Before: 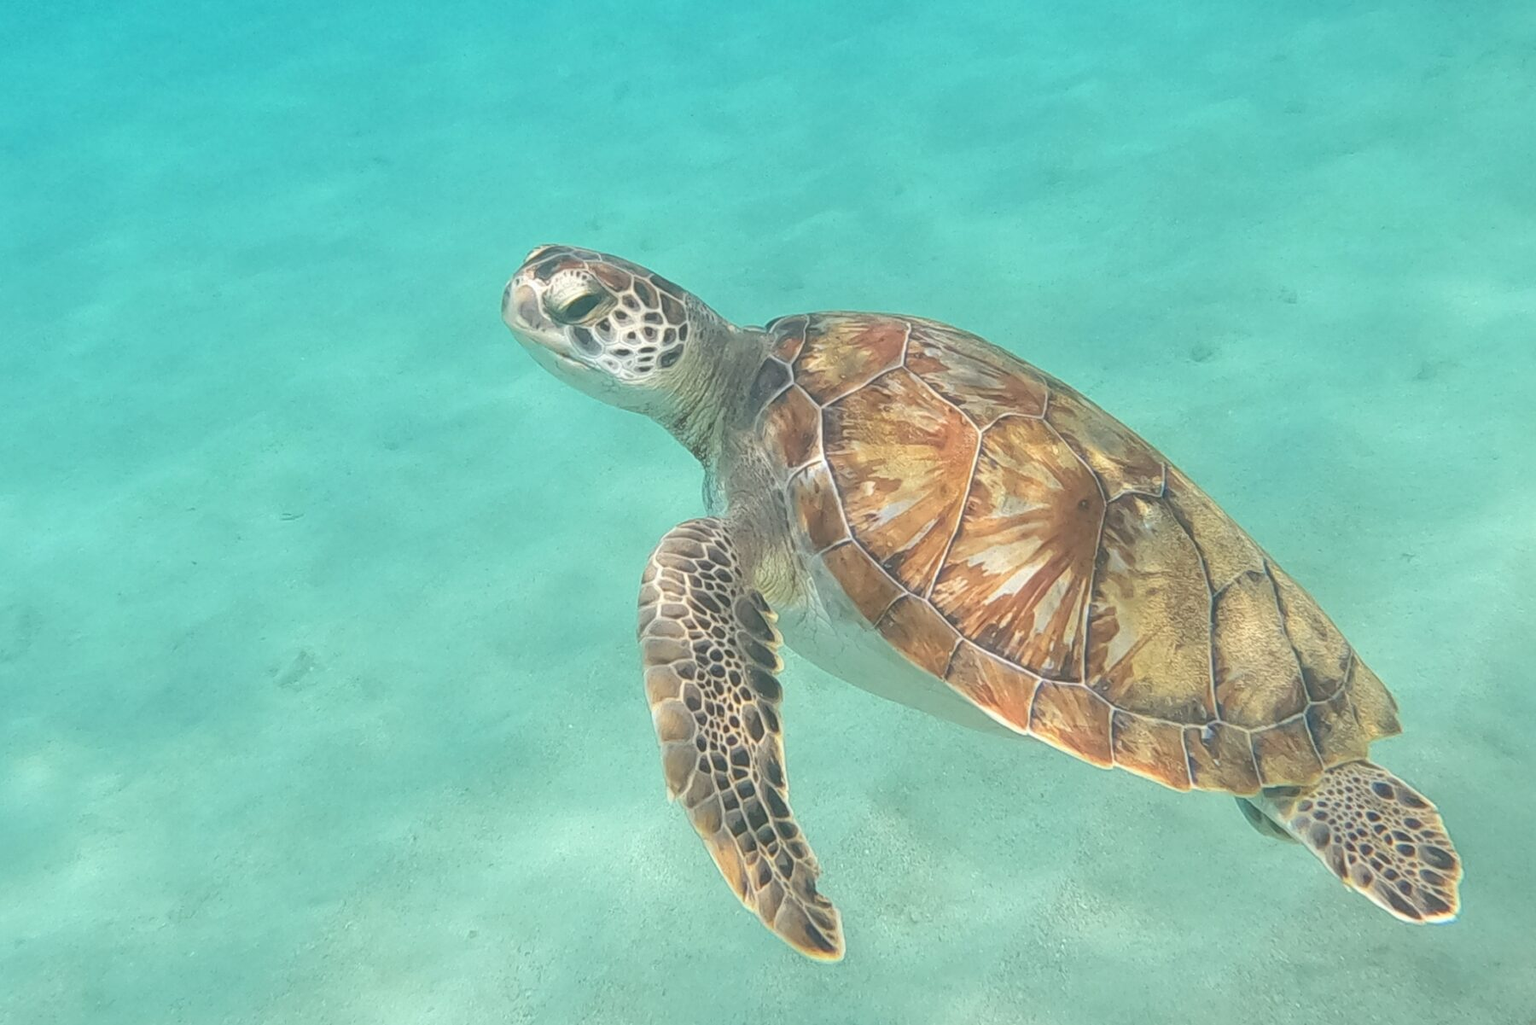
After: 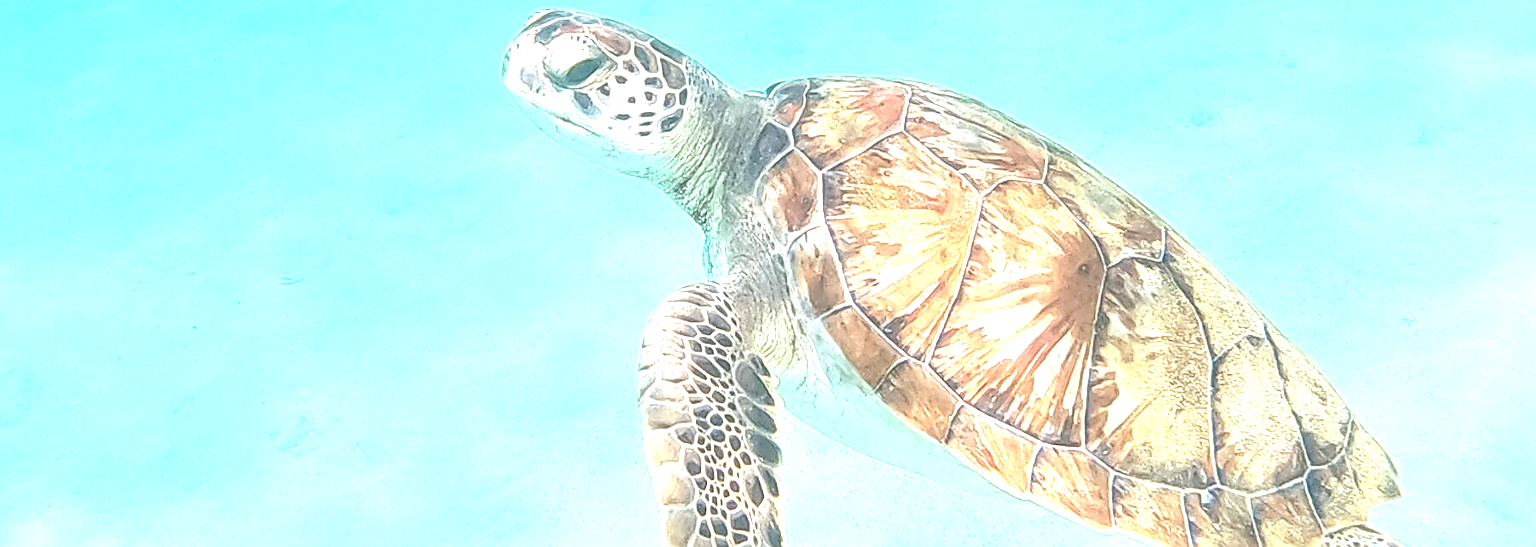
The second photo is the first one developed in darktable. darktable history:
sharpen: on, module defaults
color balance rgb: global vibrance 1%, saturation formula JzAzBz (2021)
local contrast: detail 130%
exposure: black level correction 0, exposure 1.5 EV, compensate exposure bias true, compensate highlight preservation false
white balance: red 0.984, blue 1.059
crop and rotate: top 23.043%, bottom 23.437%
